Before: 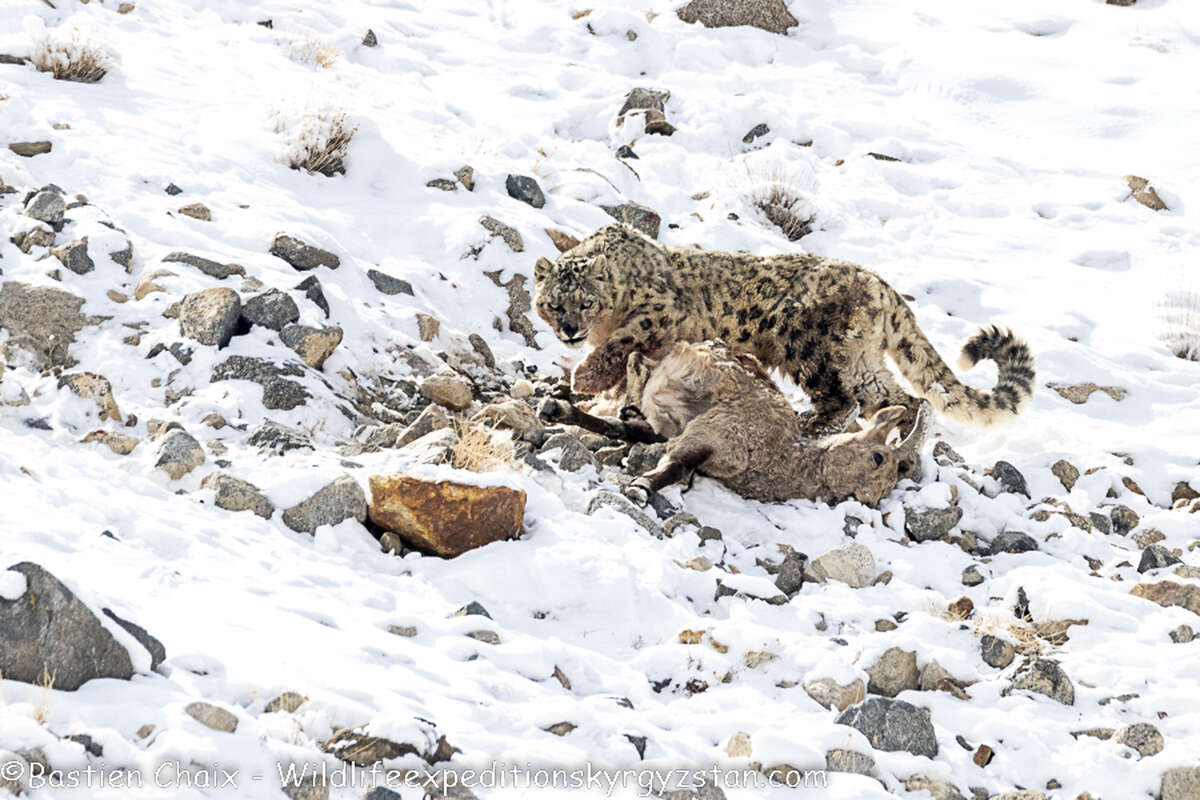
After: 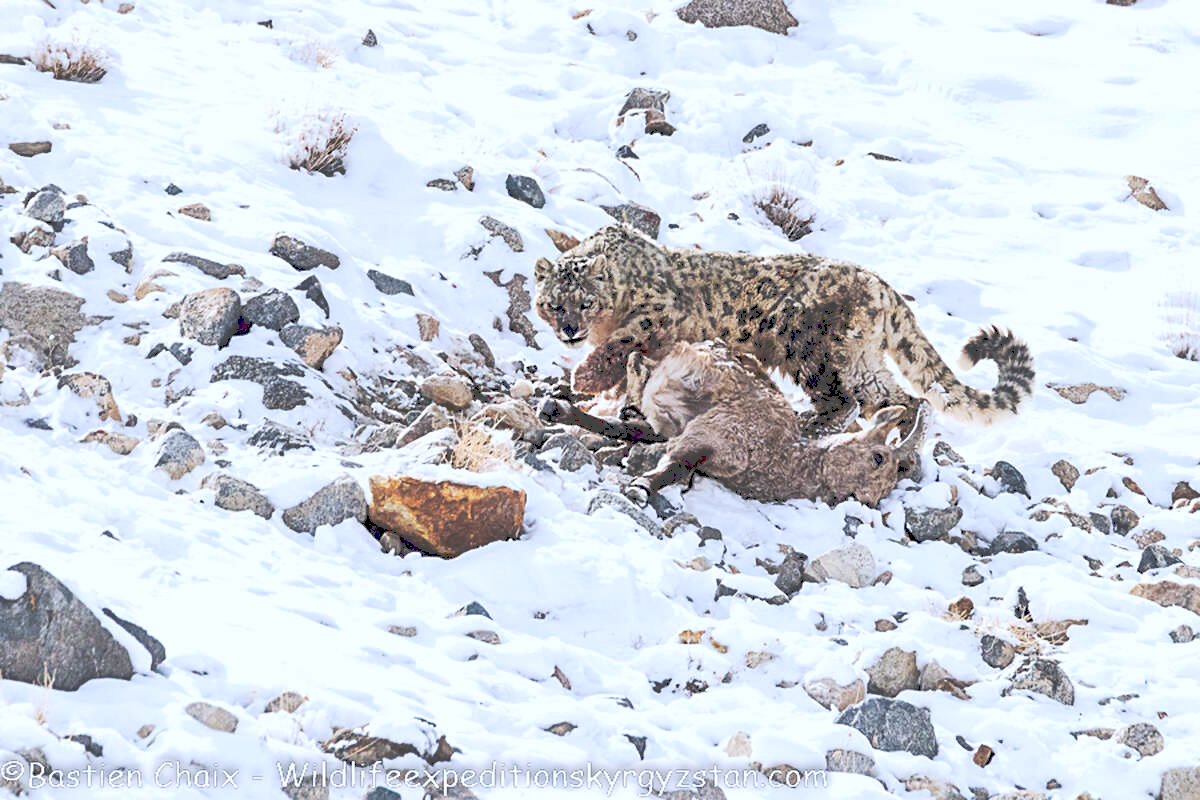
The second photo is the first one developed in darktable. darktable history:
sharpen: amount 0.2
white balance: red 0.967, blue 1.119, emerald 0.756
tone curve: curves: ch0 [(0, 0) (0.003, 0.273) (0.011, 0.276) (0.025, 0.276) (0.044, 0.28) (0.069, 0.283) (0.1, 0.288) (0.136, 0.293) (0.177, 0.302) (0.224, 0.321) (0.277, 0.349) (0.335, 0.393) (0.399, 0.448) (0.468, 0.51) (0.543, 0.589) (0.623, 0.677) (0.709, 0.761) (0.801, 0.839) (0.898, 0.909) (1, 1)], preserve colors none
